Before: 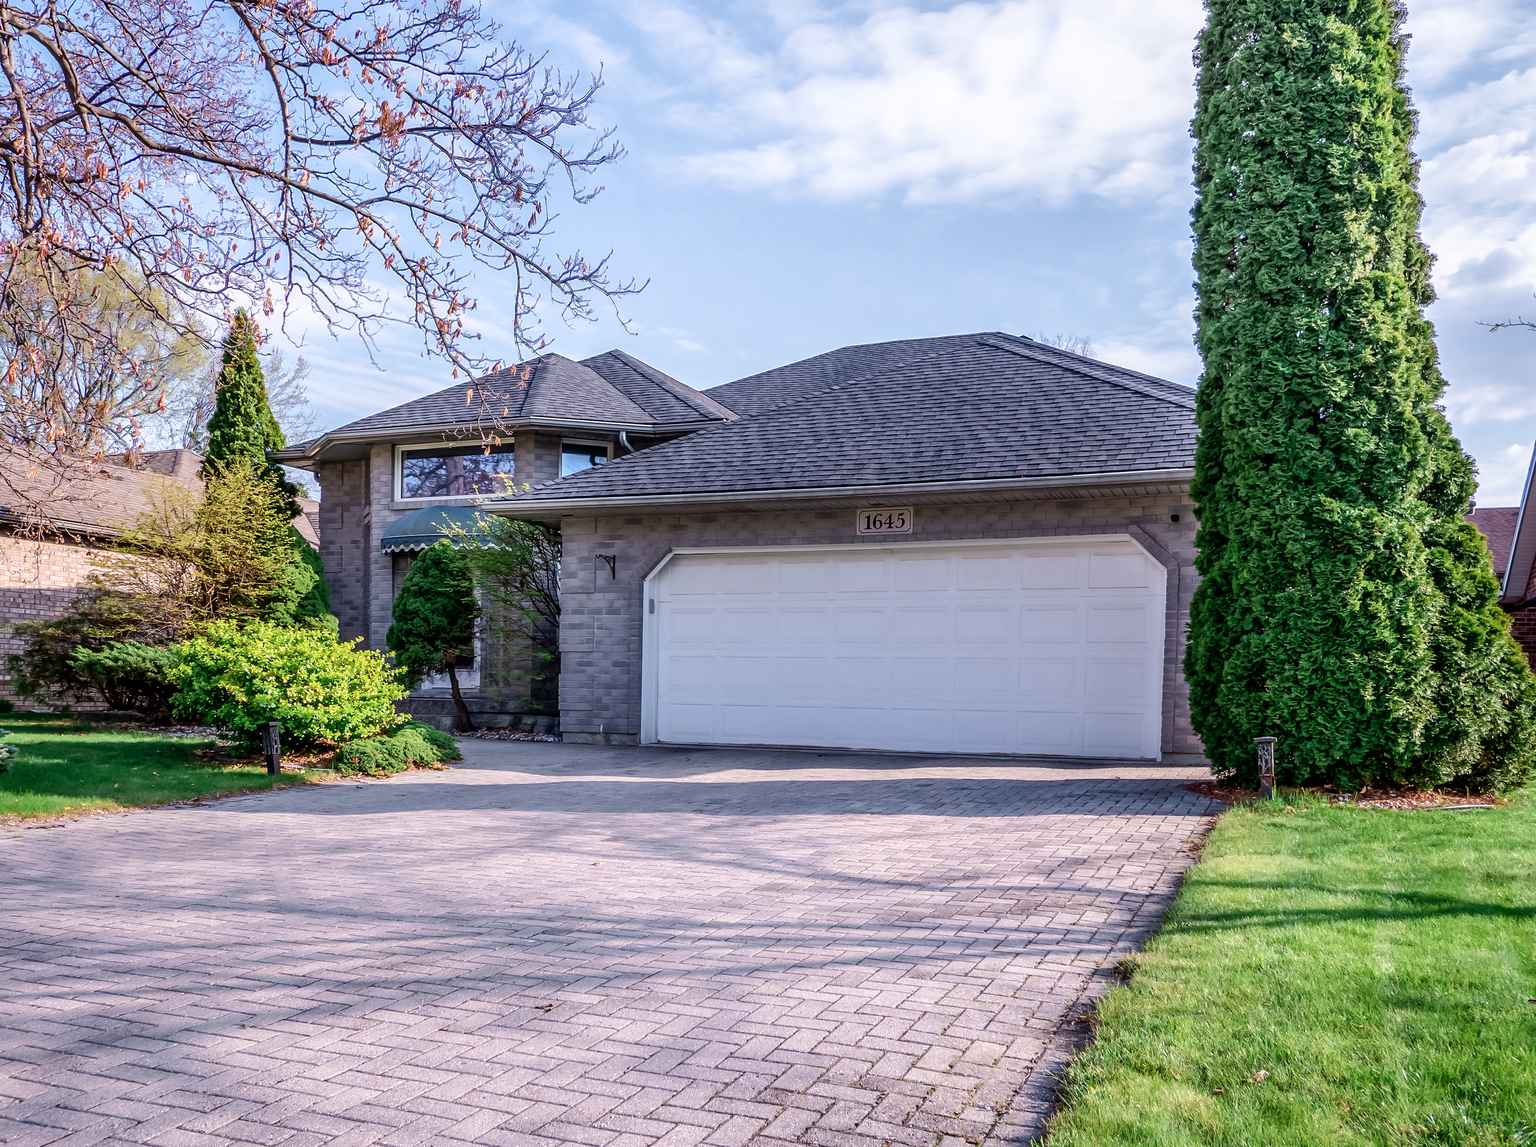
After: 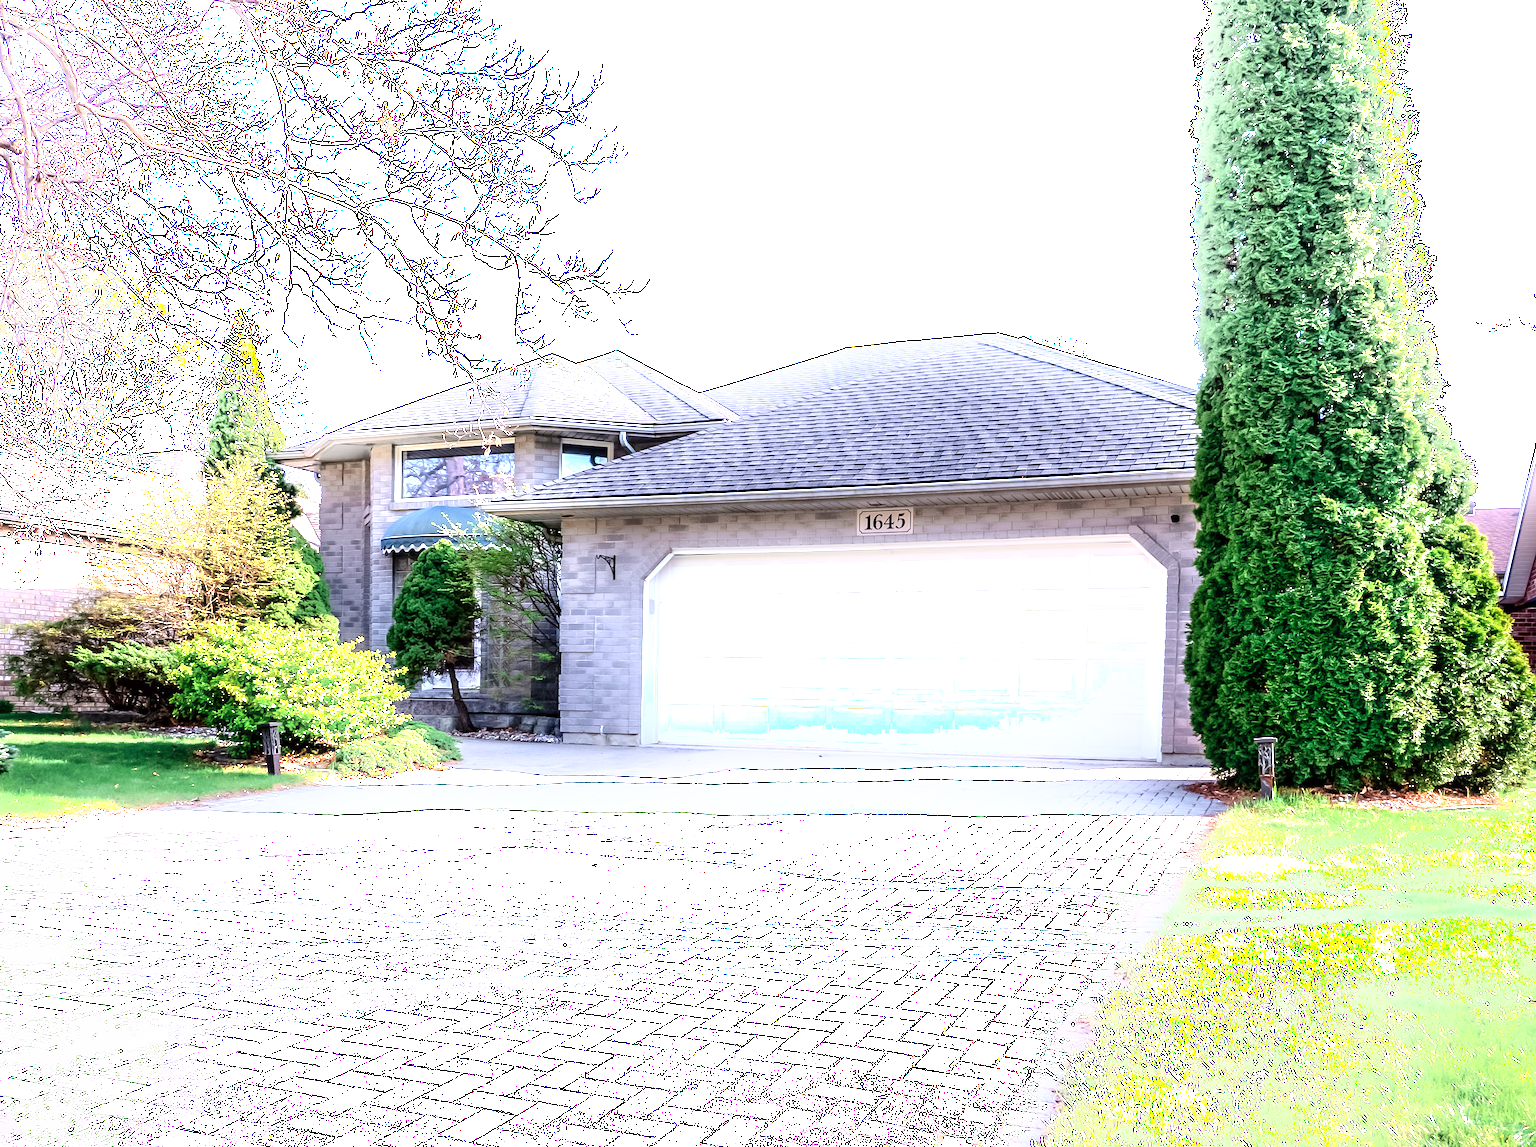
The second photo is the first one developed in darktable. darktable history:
exposure: exposure 1.5 EV, compensate highlight preservation false
shadows and highlights: shadows -90, highlights 90, soften with gaussian
